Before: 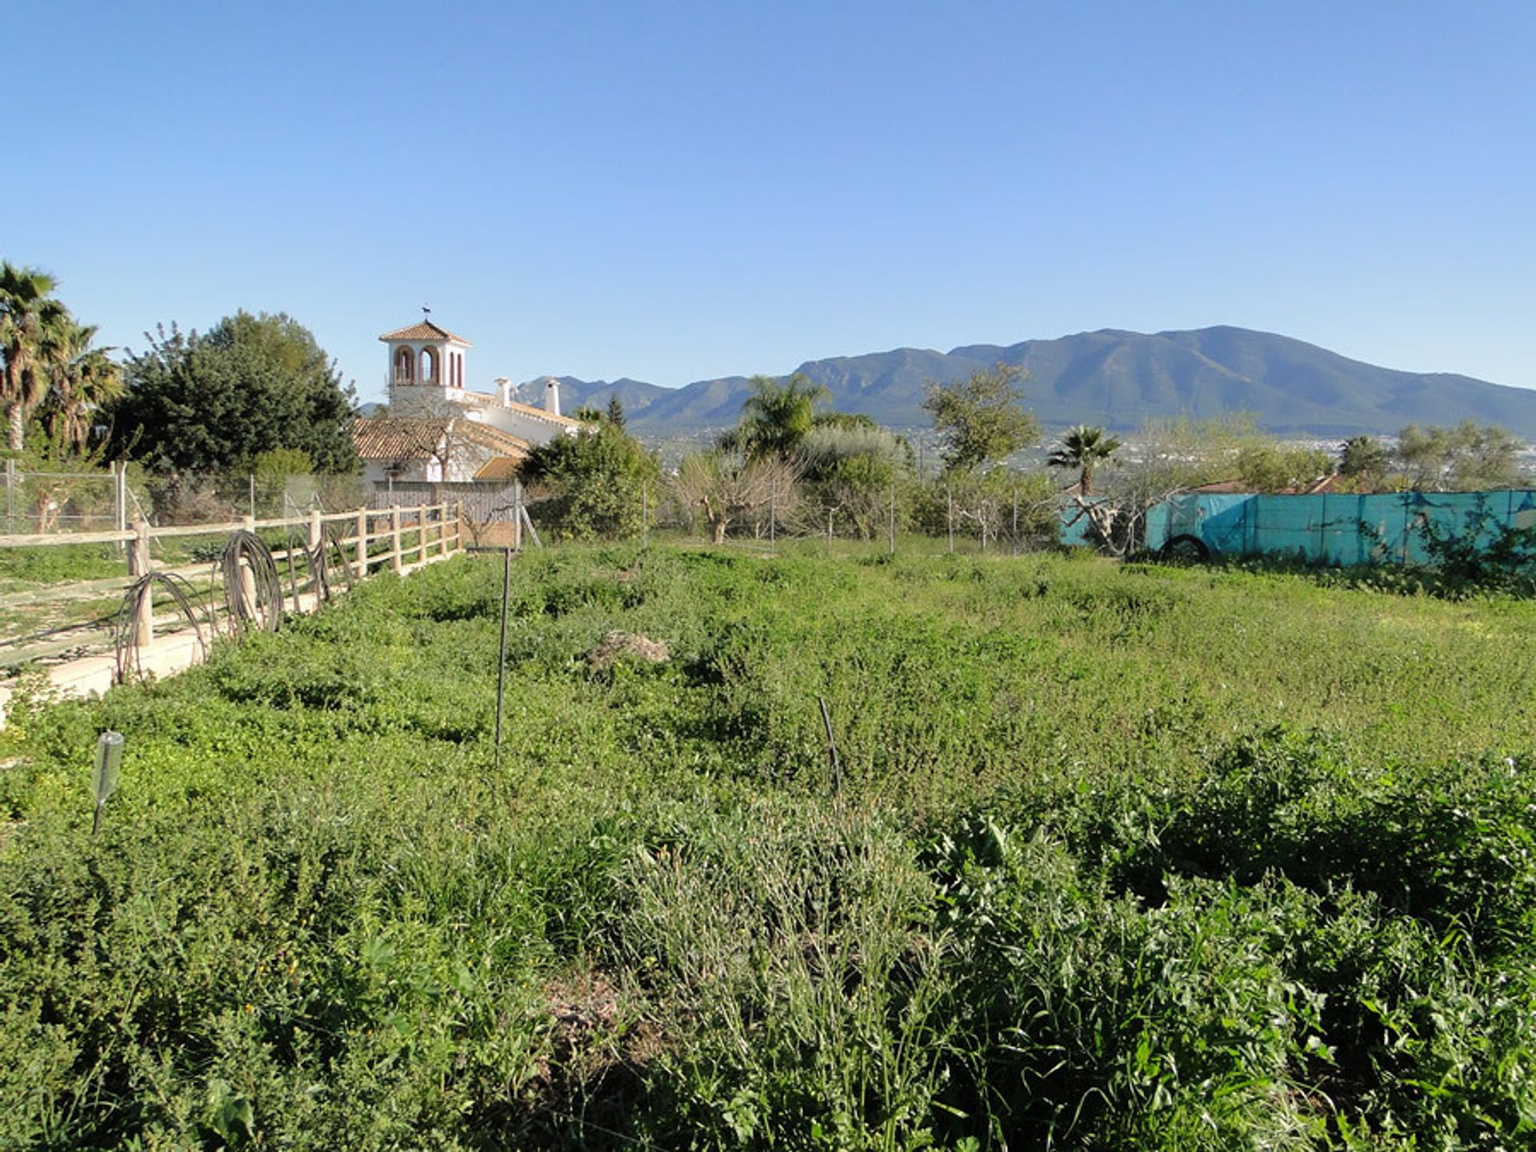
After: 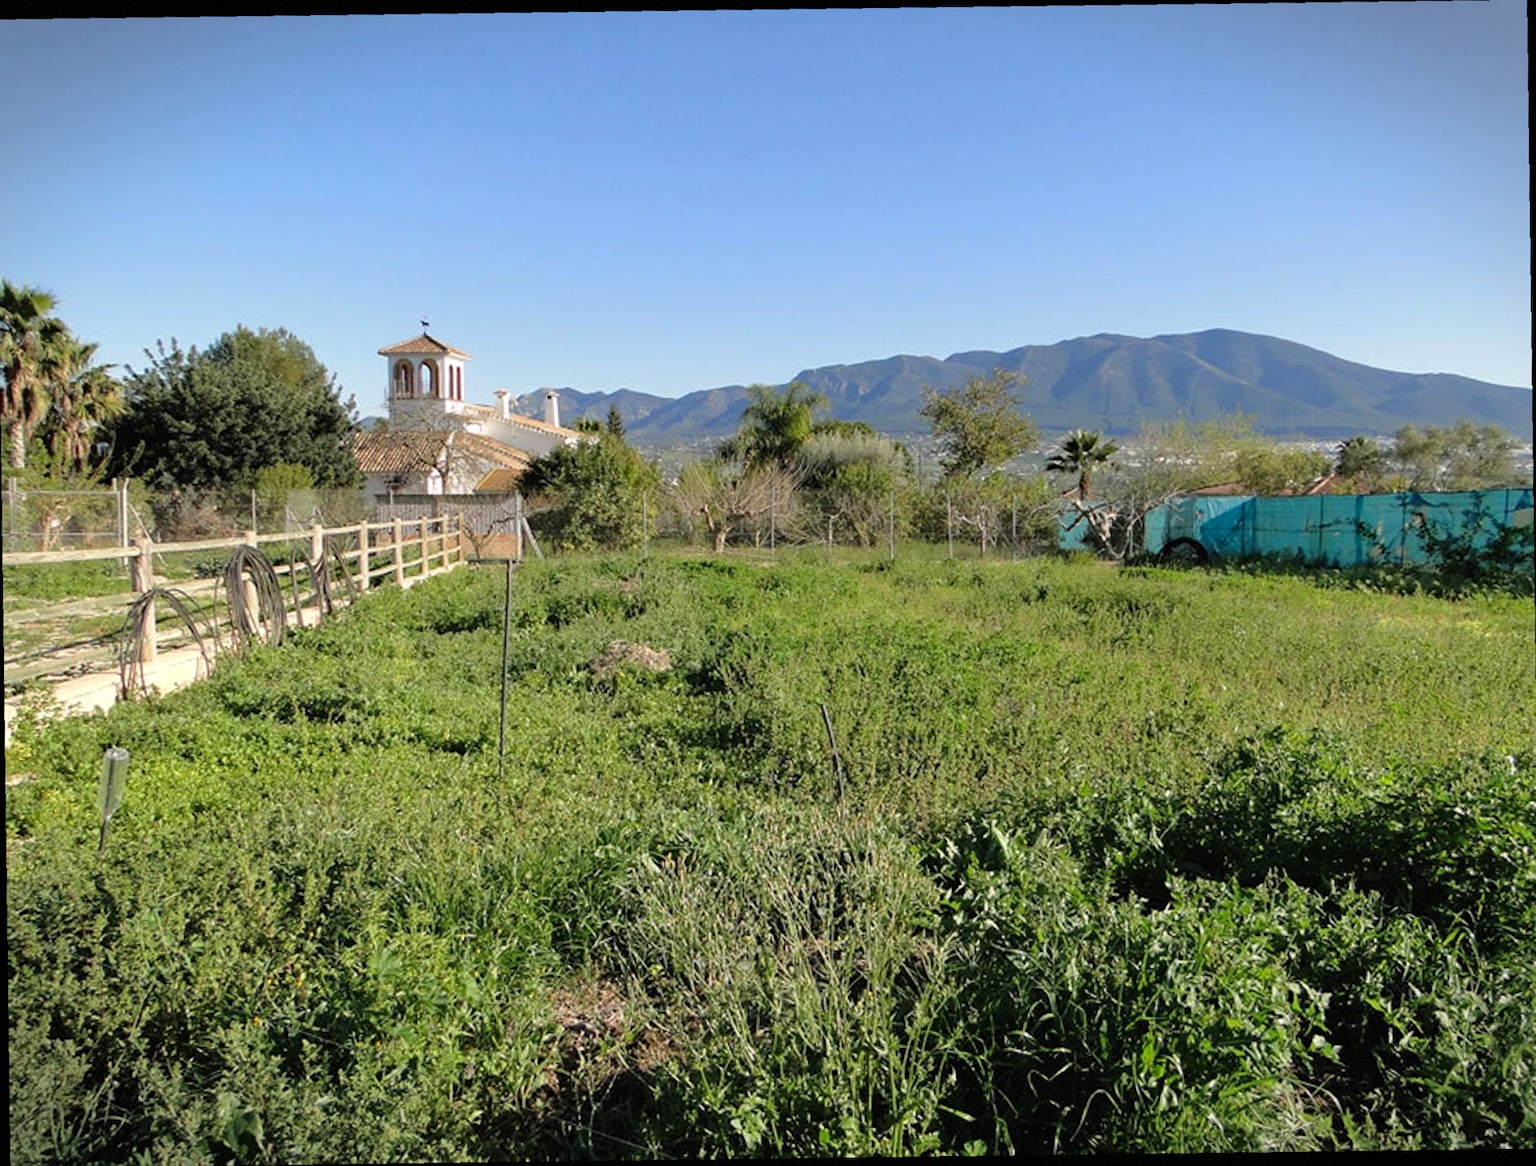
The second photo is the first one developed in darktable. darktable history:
vignetting: fall-off start 100%, brightness -0.406, saturation -0.3, width/height ratio 1.324, dithering 8-bit output, unbound false
crop and rotate: angle -0.5°
rotate and perspective: rotation -1.24°, automatic cropping off
haze removal: compatibility mode true, adaptive false
